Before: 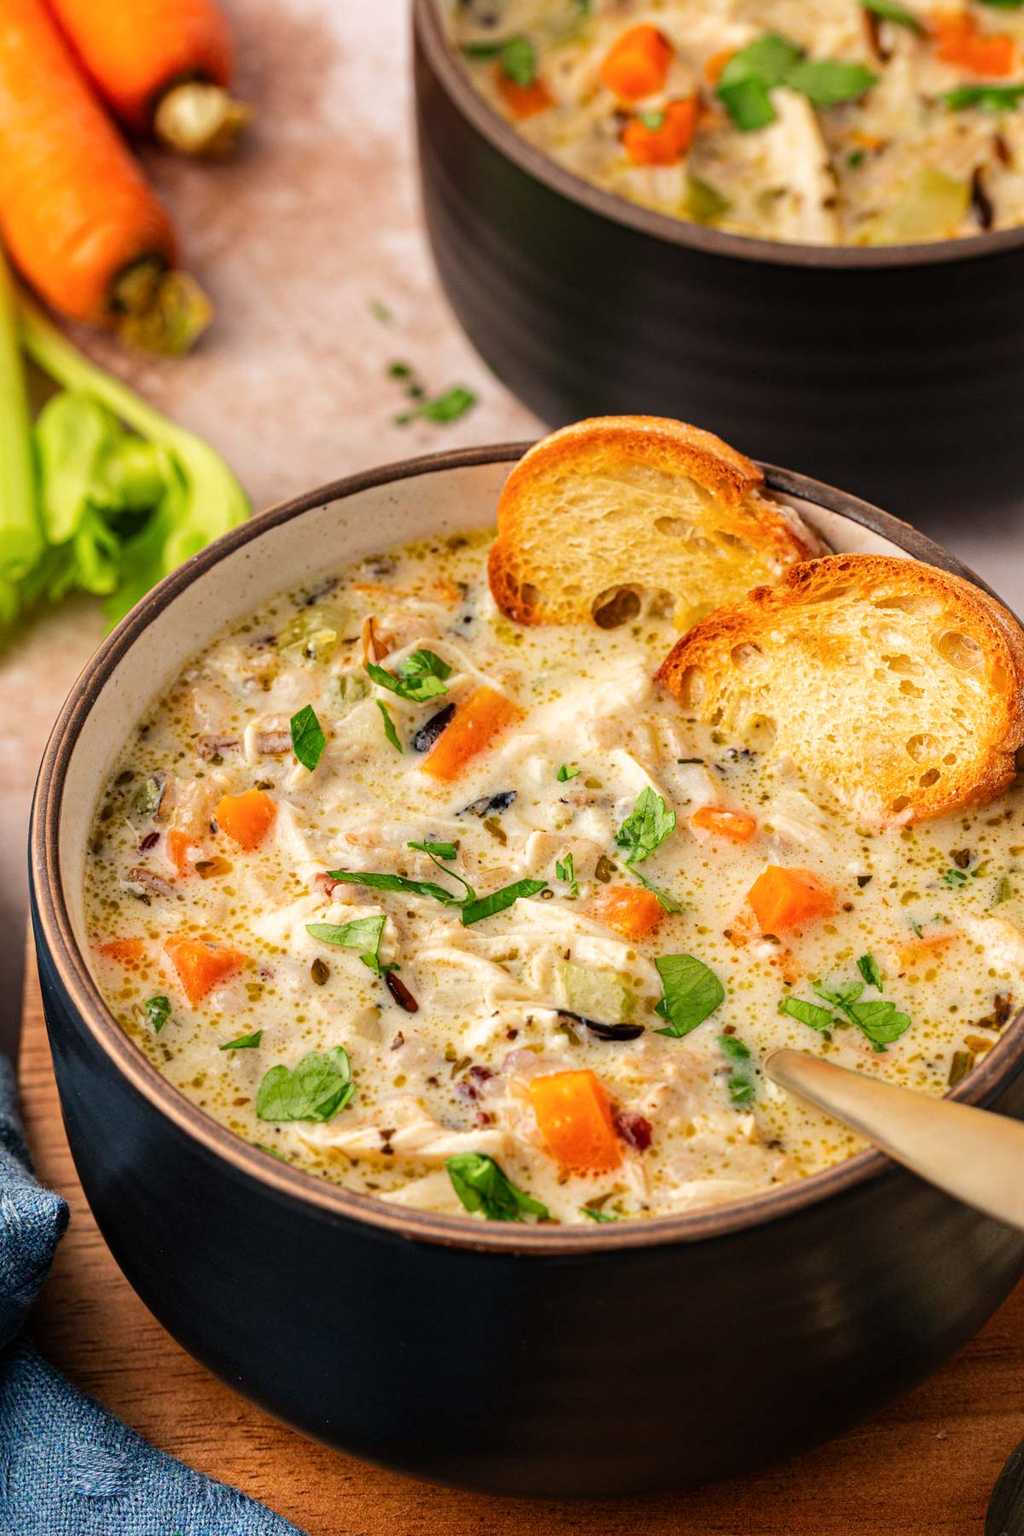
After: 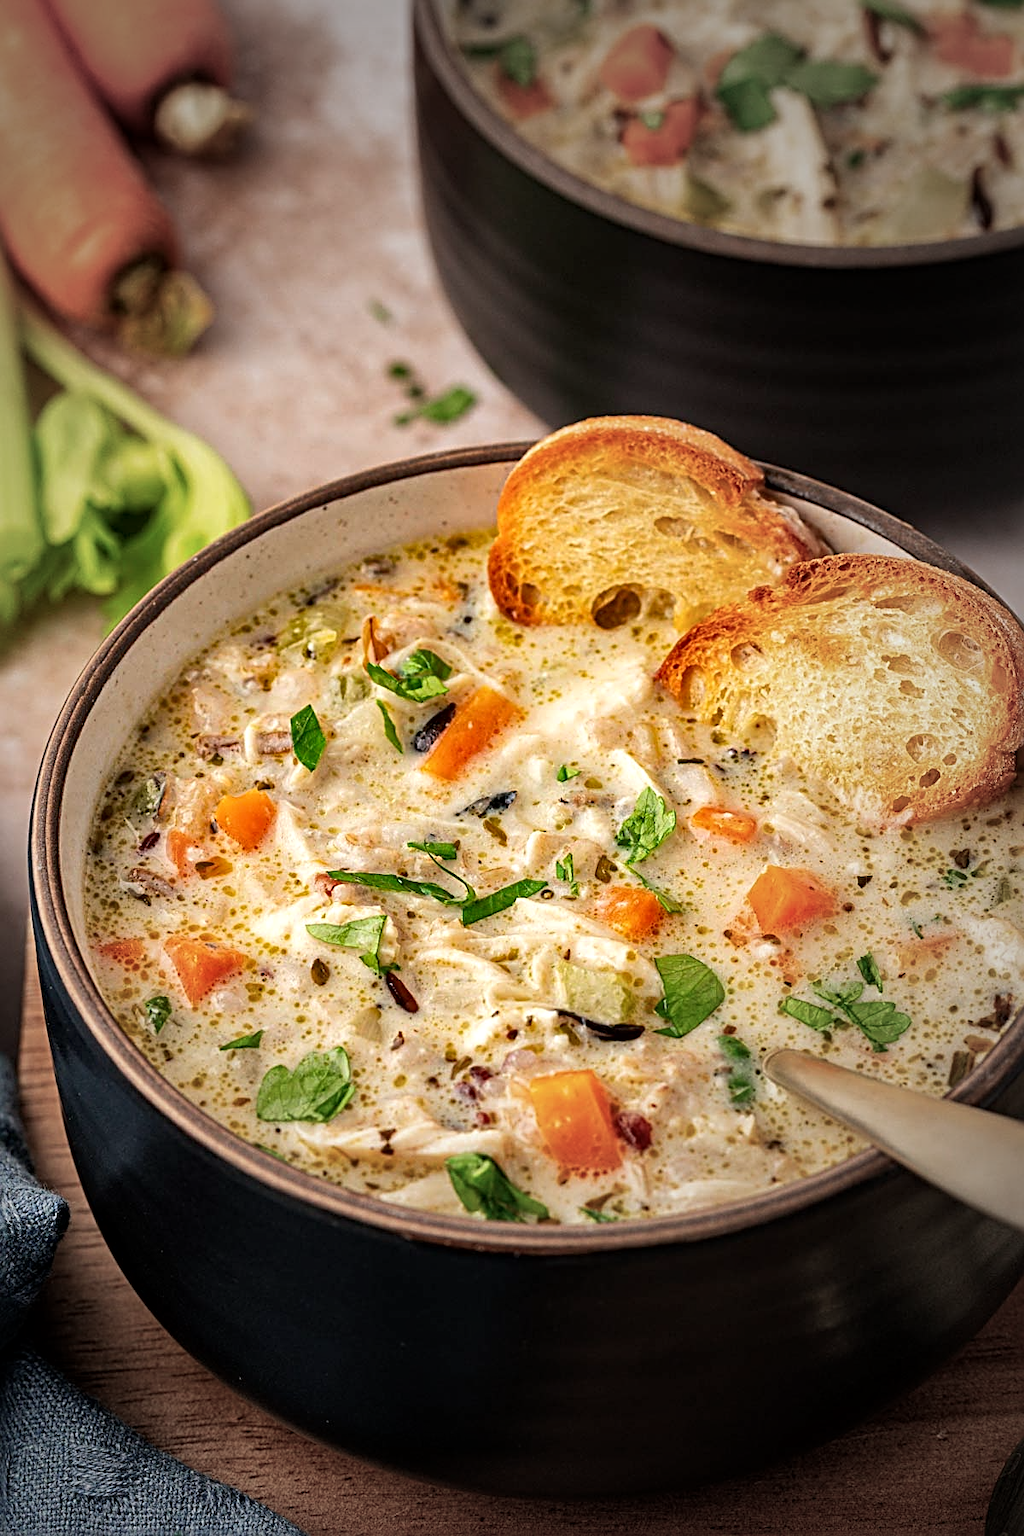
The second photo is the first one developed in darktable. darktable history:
sharpen: radius 2.676, amount 0.669
local contrast: mode bilateral grid, contrast 20, coarseness 50, detail 130%, midtone range 0.2
vignetting: fall-off start 33.76%, fall-off radius 64.94%, brightness -0.575, center (-0.12, -0.002), width/height ratio 0.959
